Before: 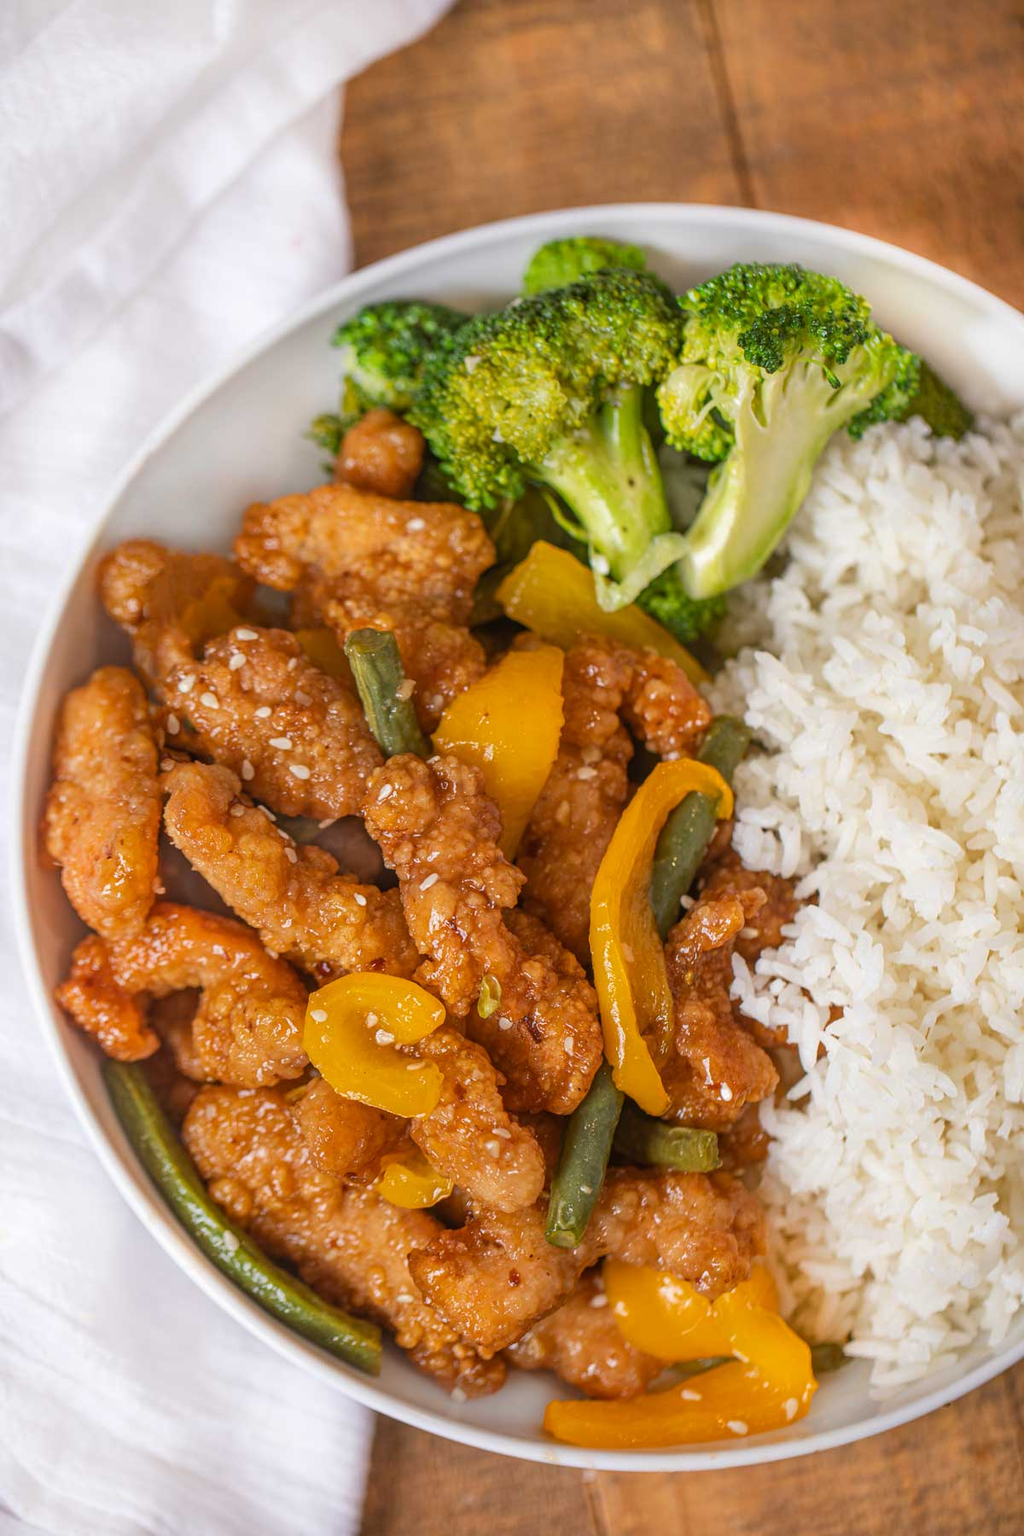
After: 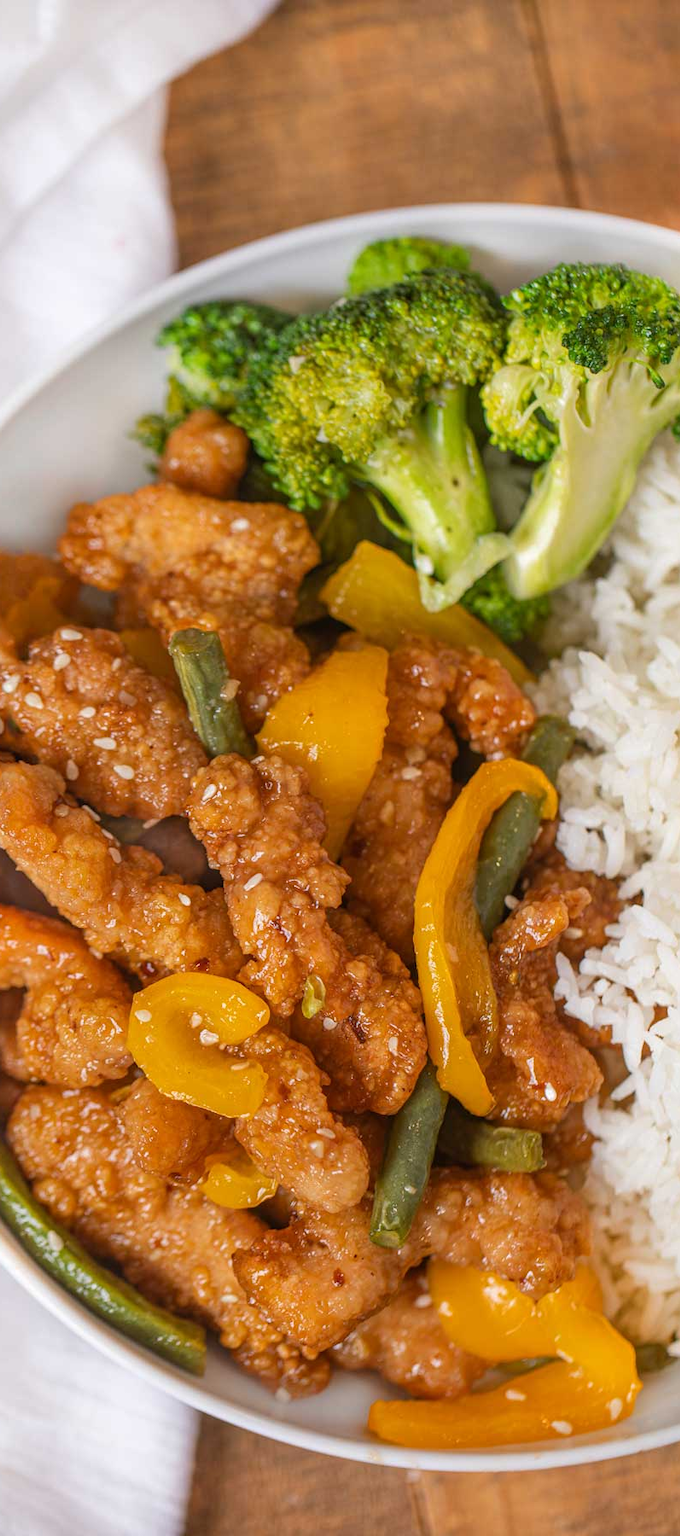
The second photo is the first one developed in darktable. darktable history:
crop: left 17.167%, right 16.341%
